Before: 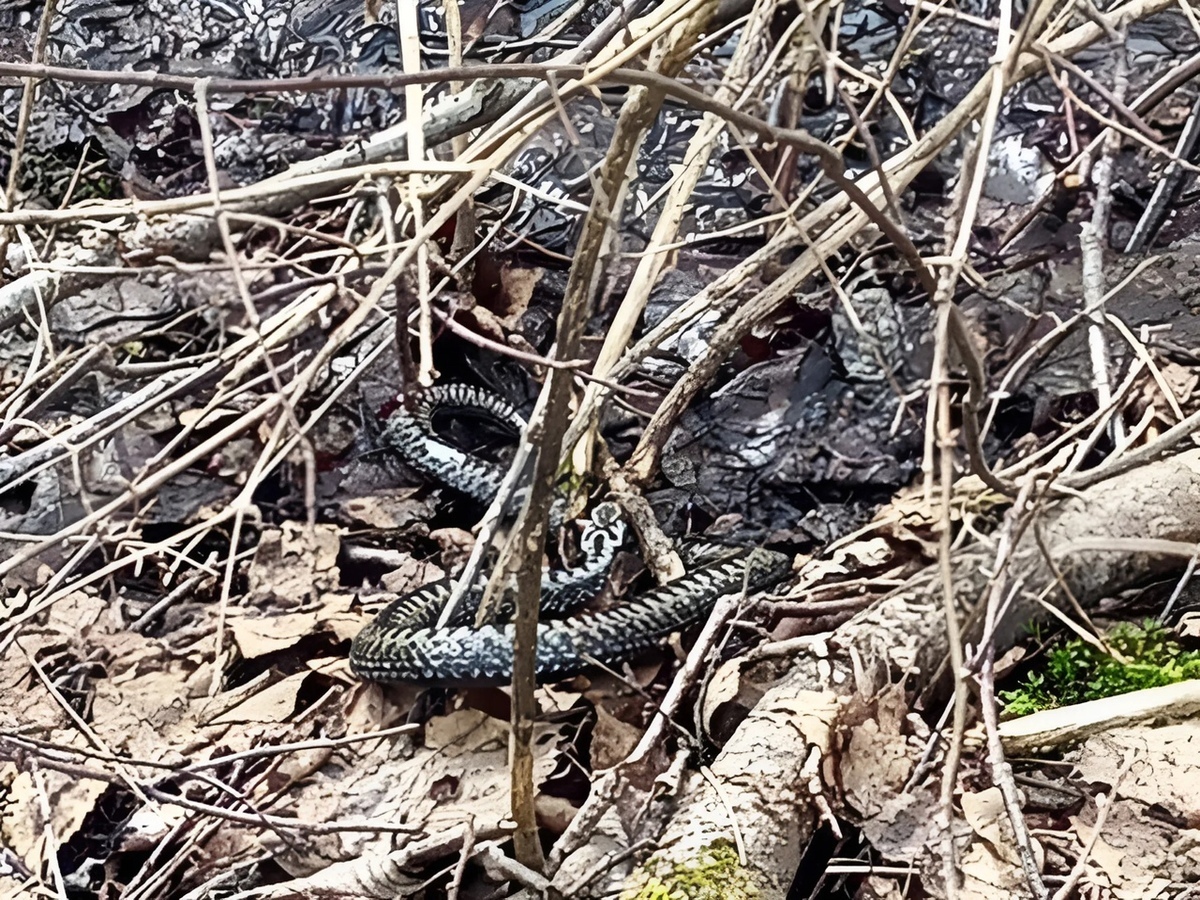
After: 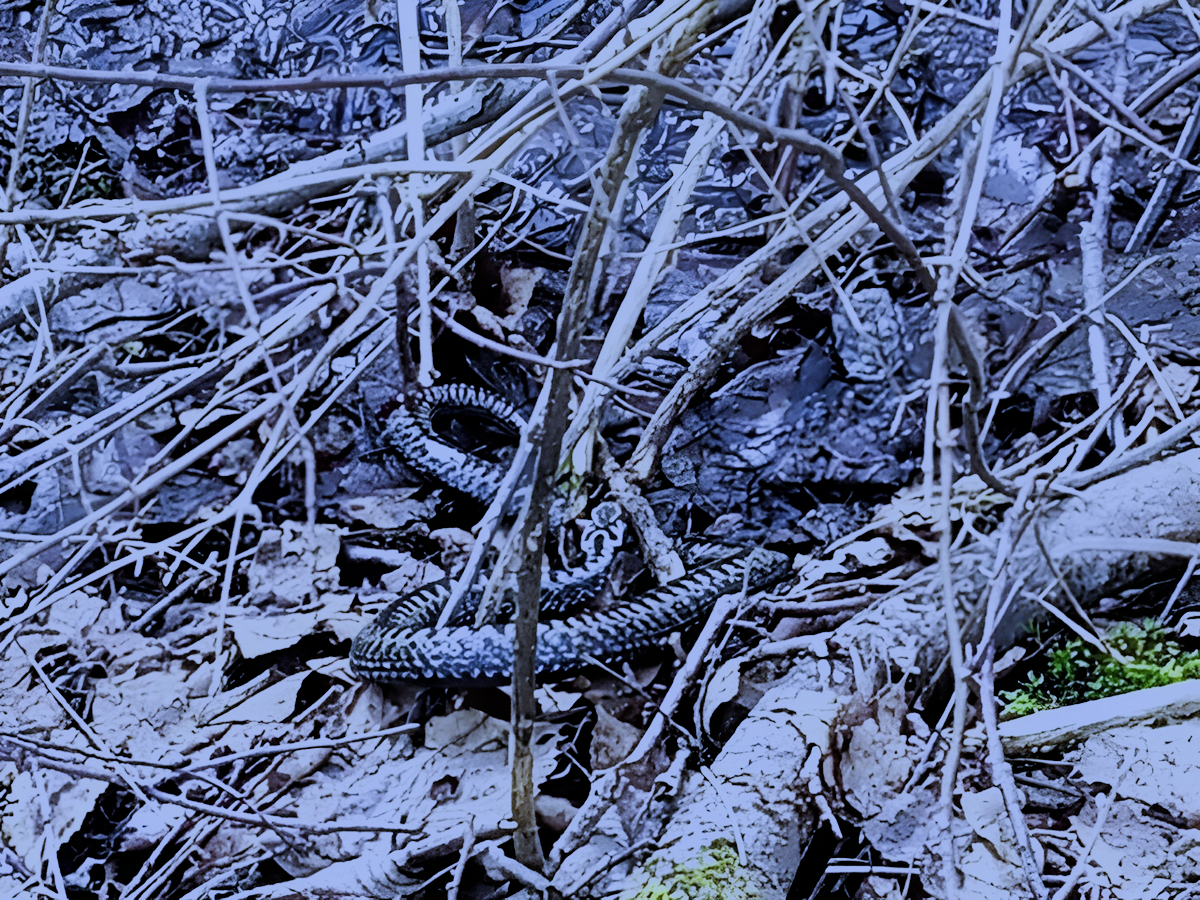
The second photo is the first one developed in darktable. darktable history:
filmic rgb: black relative exposure -6.98 EV, white relative exposure 5.63 EV, hardness 2.86
white balance: red 0.766, blue 1.537
